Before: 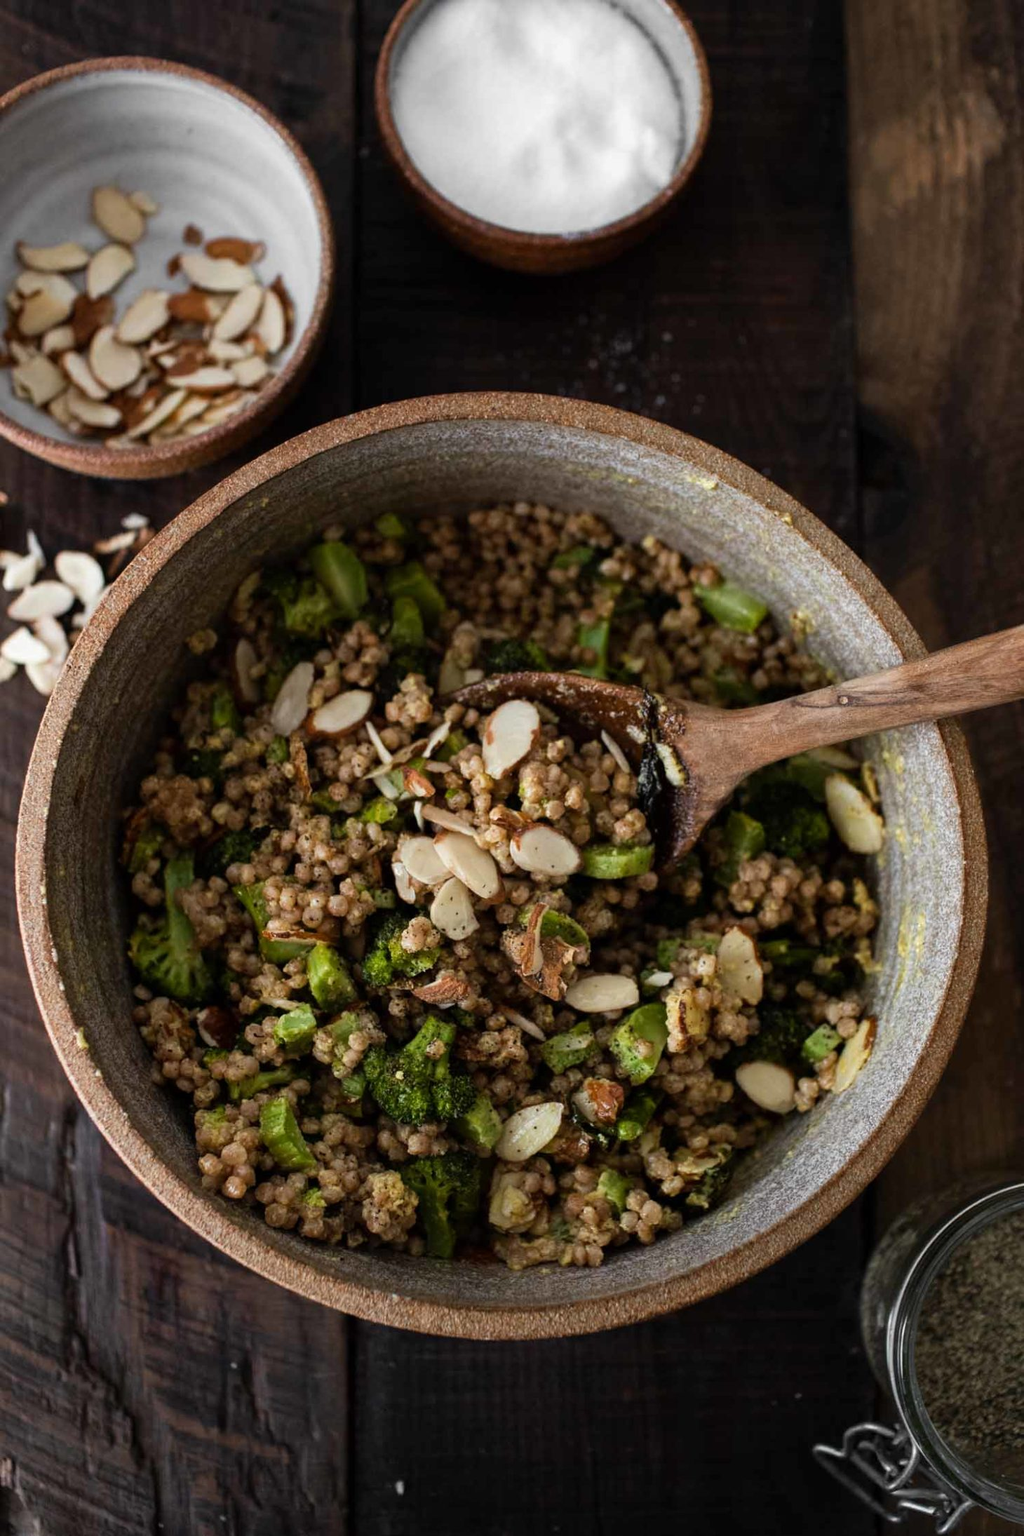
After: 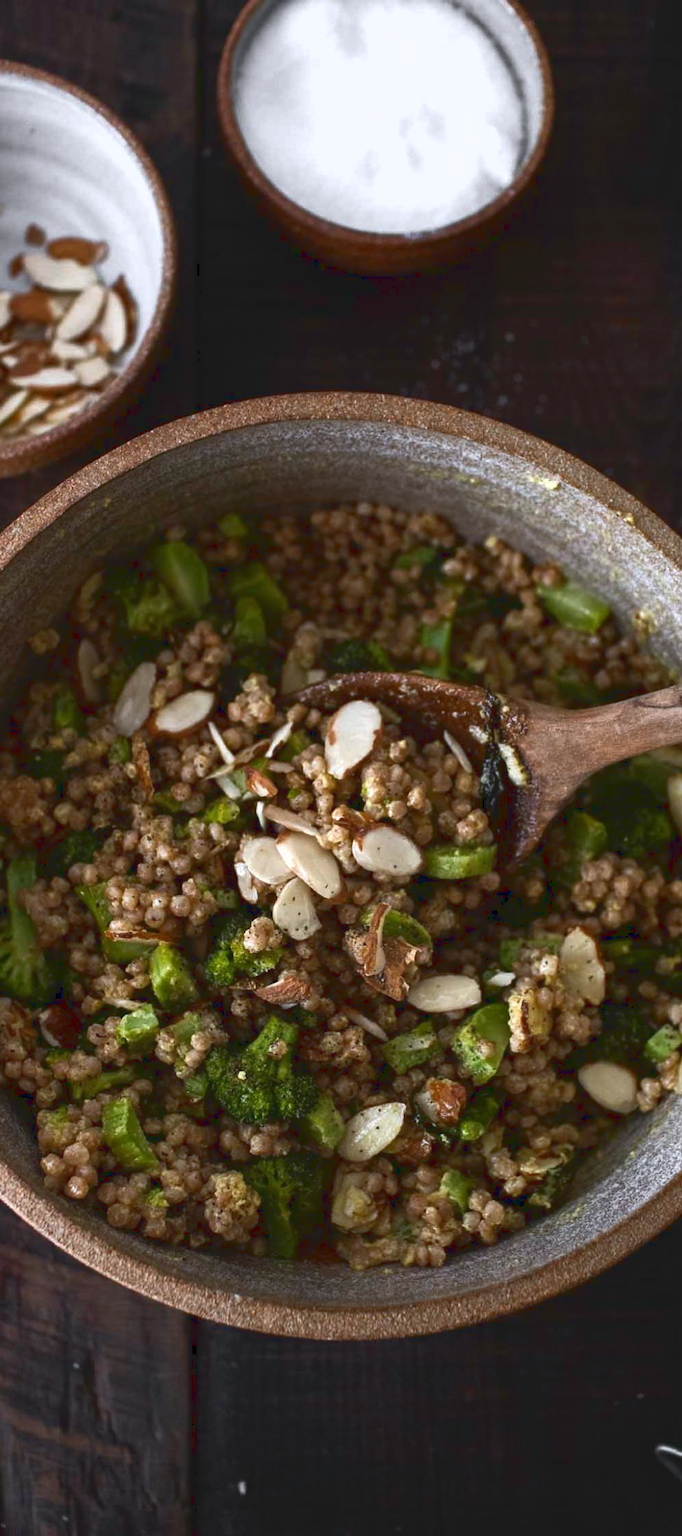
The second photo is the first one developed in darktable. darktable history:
crop: left 15.419%, right 17.914%
tone curve: curves: ch0 [(0, 0.081) (0.483, 0.453) (0.881, 0.992)]
white balance: red 0.984, blue 1.059
